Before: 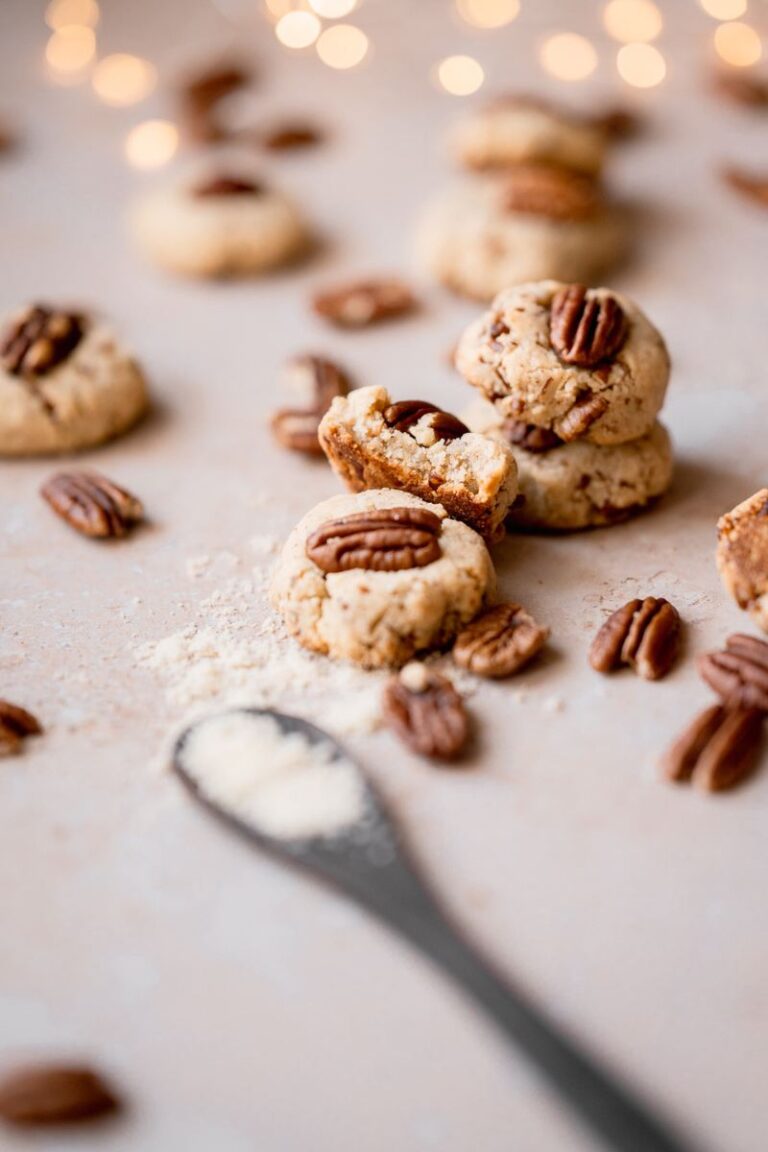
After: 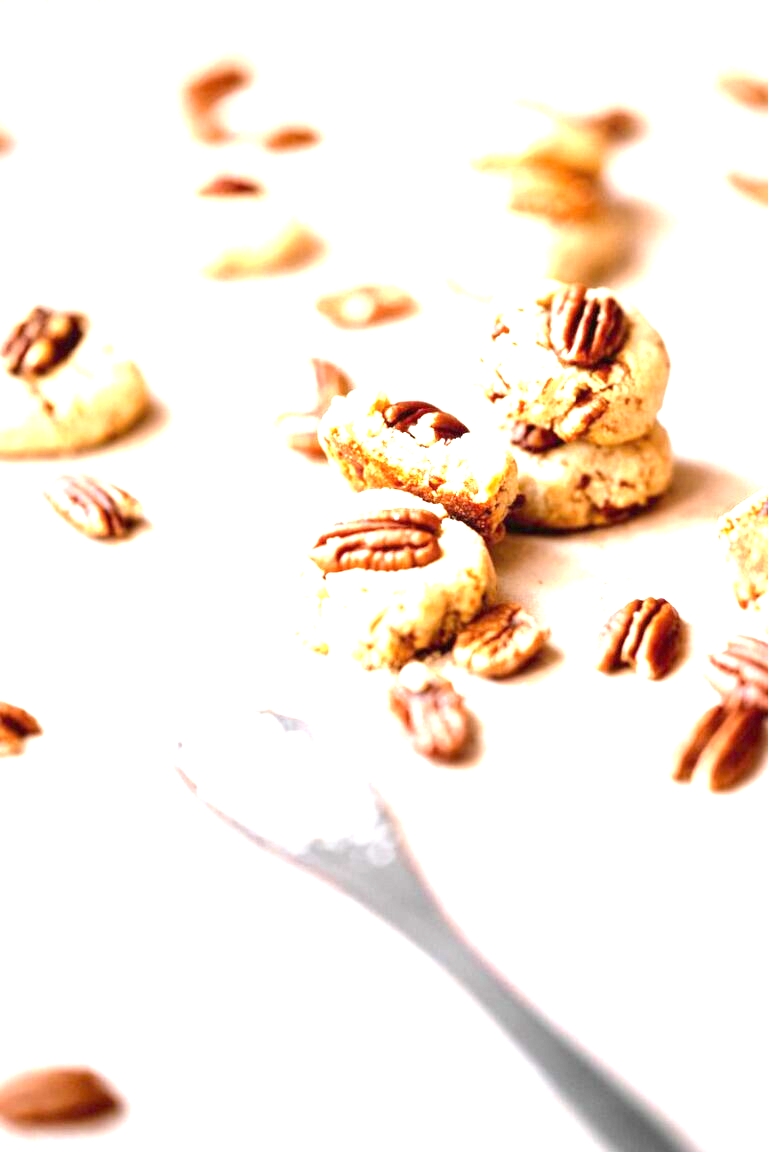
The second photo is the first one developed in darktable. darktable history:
tone equalizer: on, module defaults
exposure: black level correction 0, exposure 2.327 EV, compensate exposure bias true, compensate highlight preservation false
